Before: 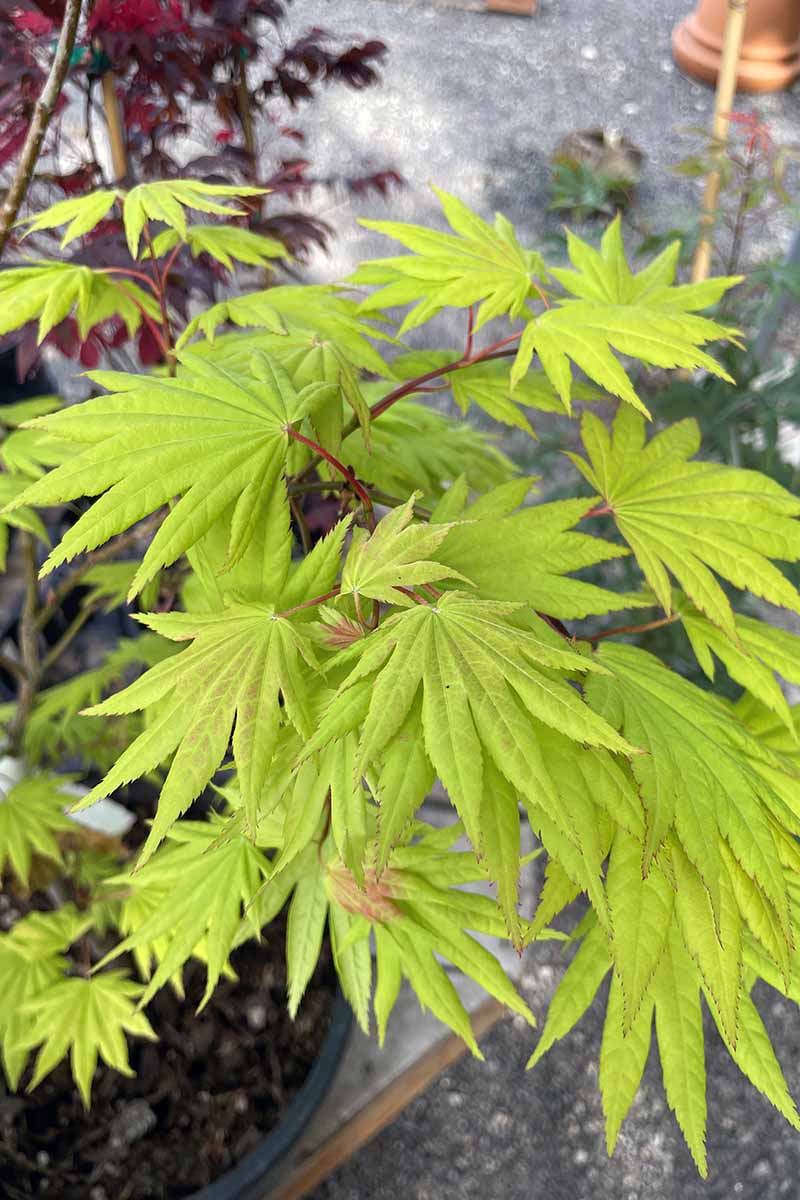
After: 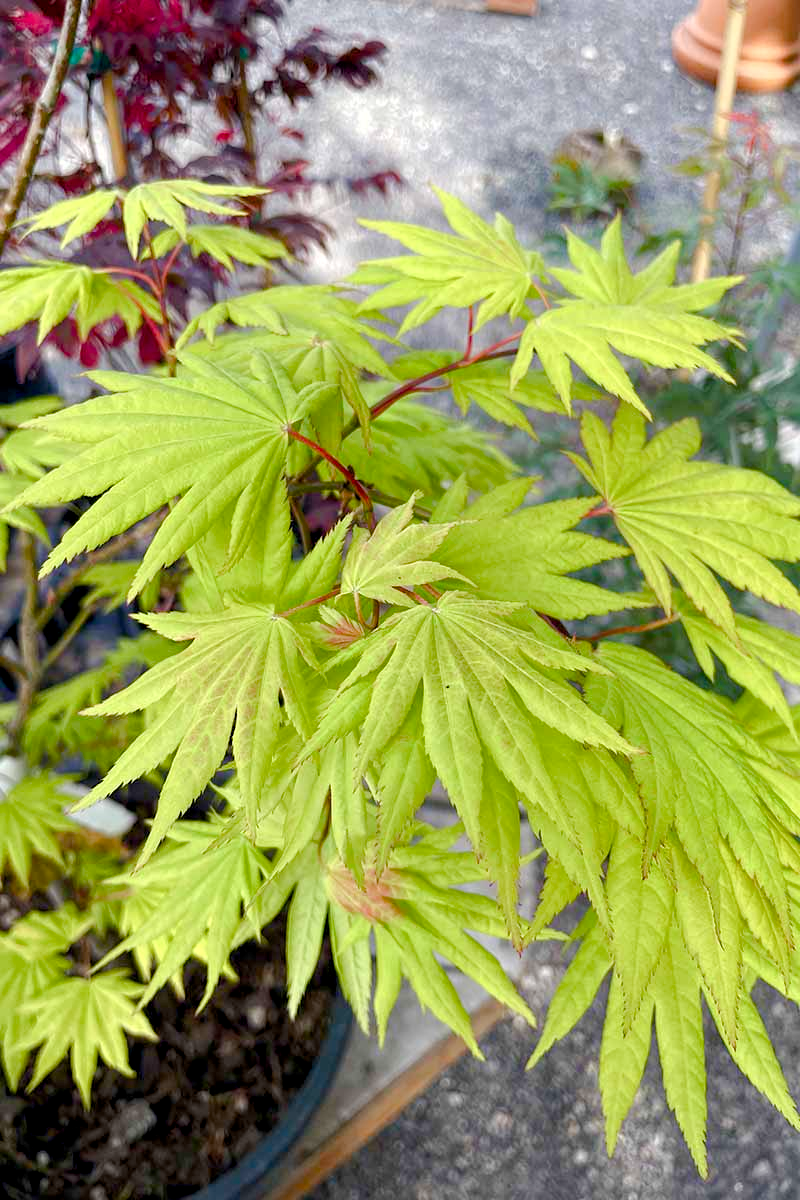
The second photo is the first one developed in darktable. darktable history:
color balance rgb: linear chroma grading › global chroma 9.887%, perceptual saturation grading › global saturation 20%, perceptual saturation grading › highlights -49.903%, perceptual saturation grading › shadows 25.258%, perceptual brilliance grading › mid-tones 10.934%, perceptual brilliance grading › shadows 14.635%, global vibrance 14.665%
local contrast: mode bilateral grid, contrast 9, coarseness 25, detail 115%, midtone range 0.2
